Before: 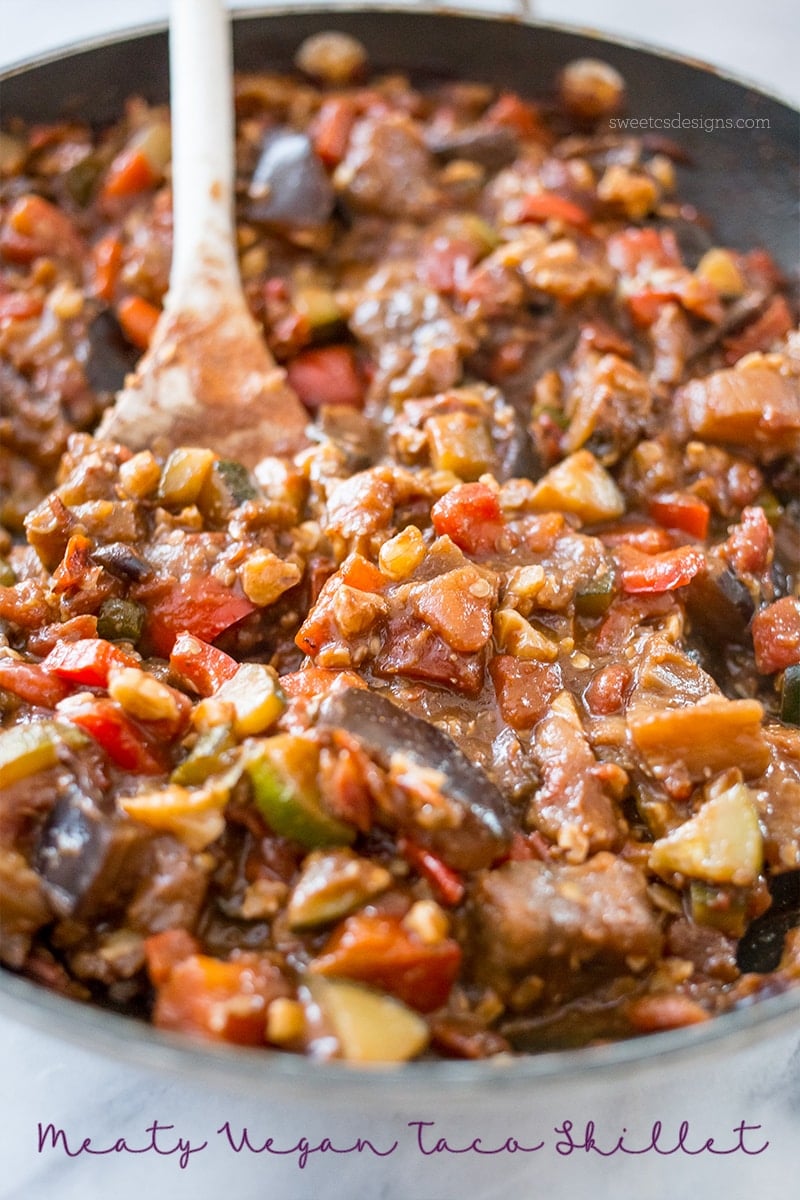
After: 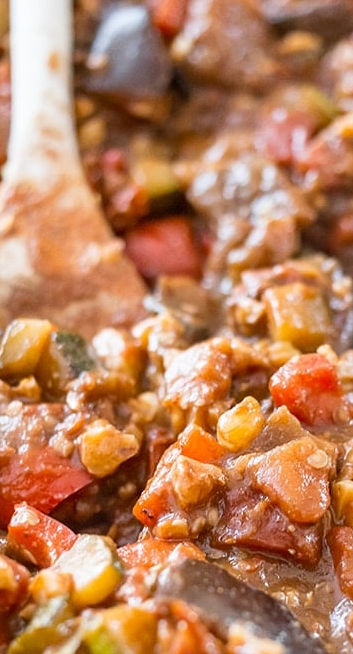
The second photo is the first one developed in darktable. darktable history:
crop: left 20.312%, top 10.764%, right 35.506%, bottom 34.699%
